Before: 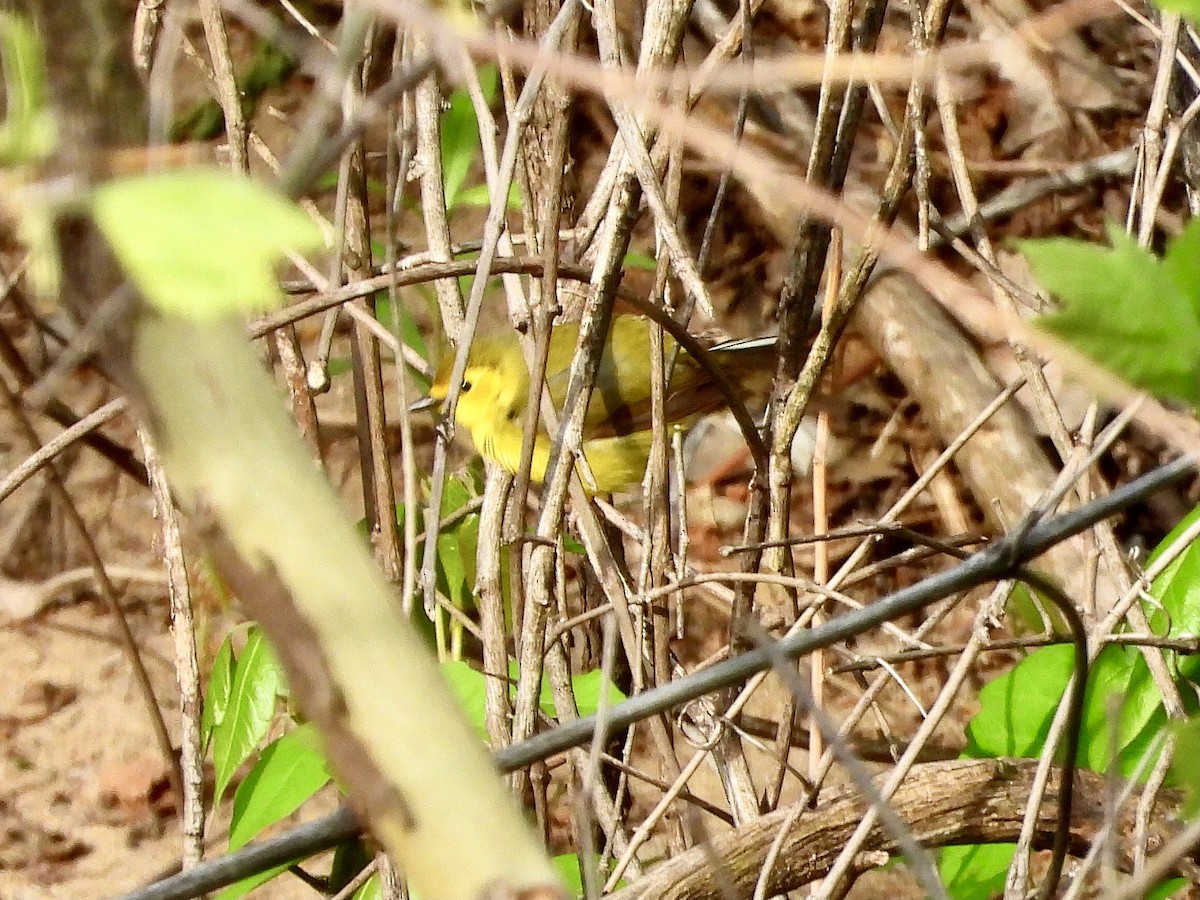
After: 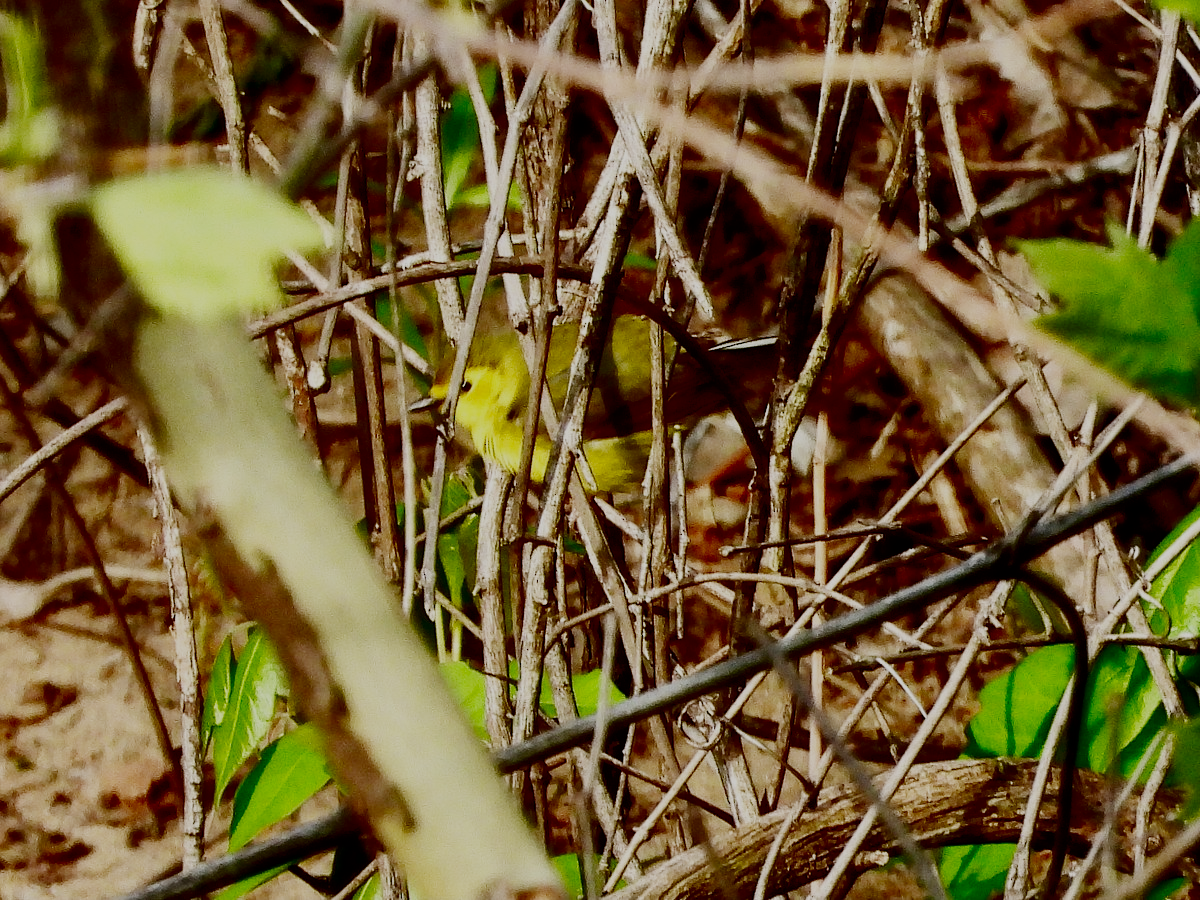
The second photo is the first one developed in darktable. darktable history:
contrast brightness saturation: brightness -0.52
sigmoid: contrast 1.8, skew -0.2, preserve hue 0%, red attenuation 0.1, red rotation 0.035, green attenuation 0.1, green rotation -0.017, blue attenuation 0.15, blue rotation -0.052, base primaries Rec2020
